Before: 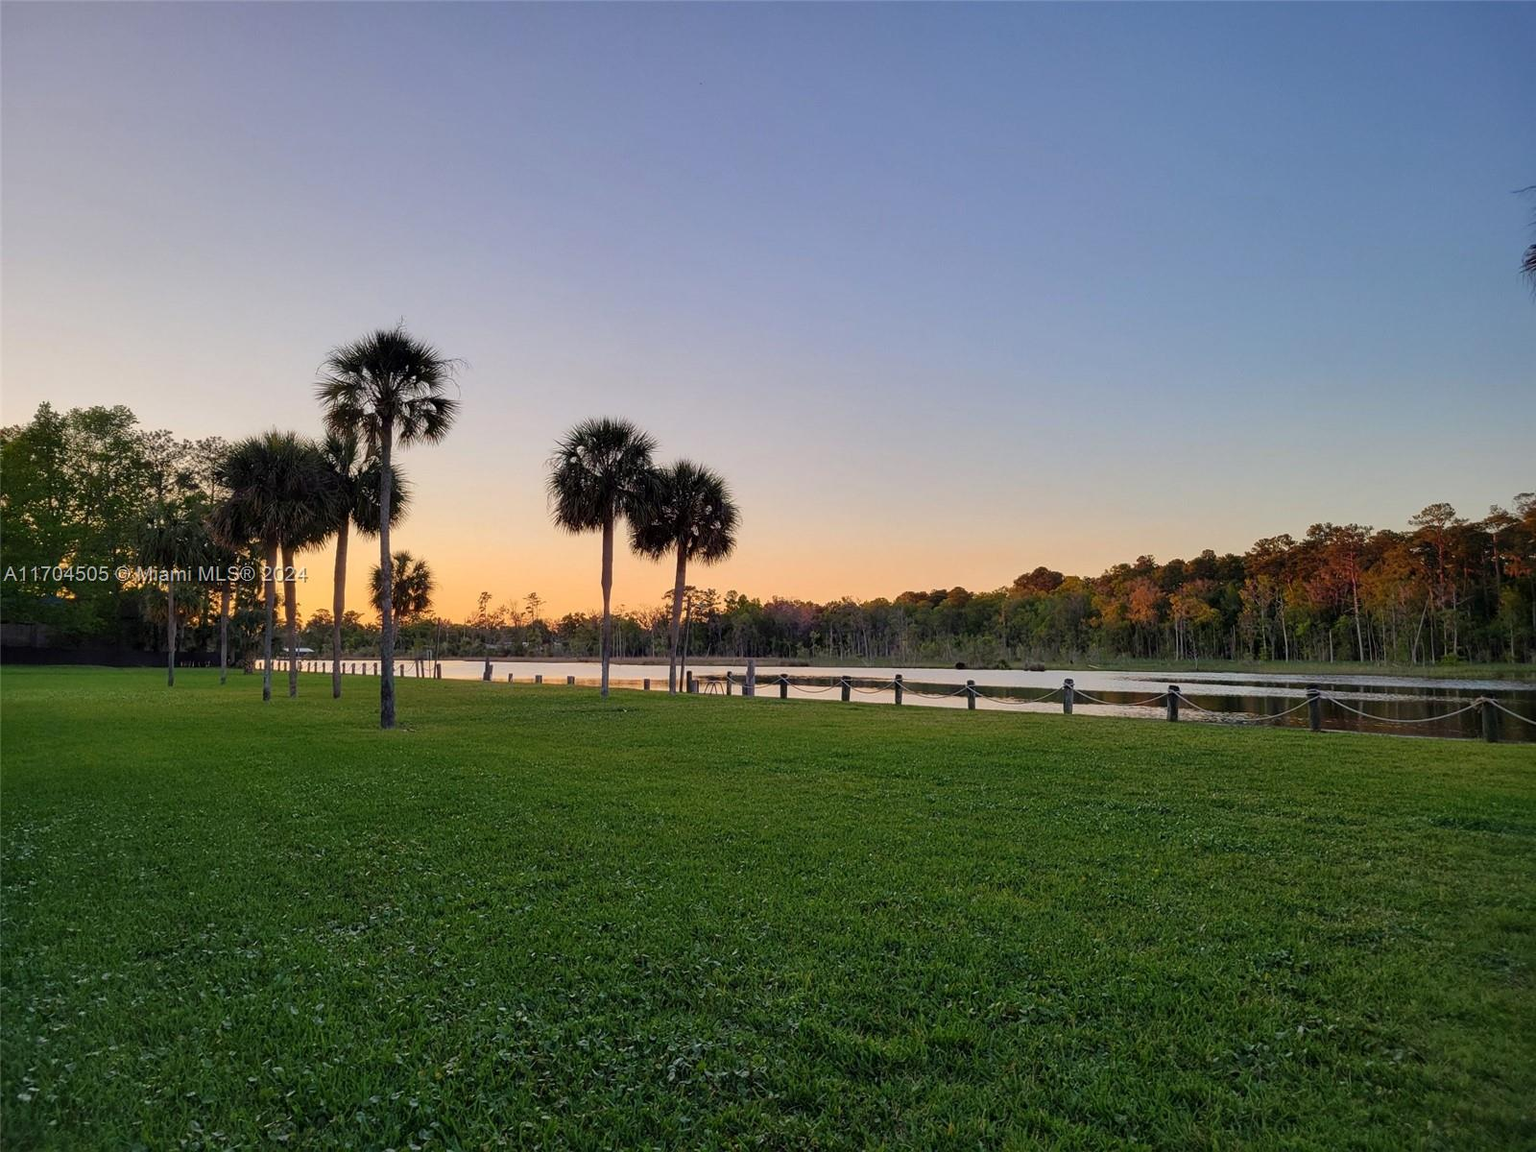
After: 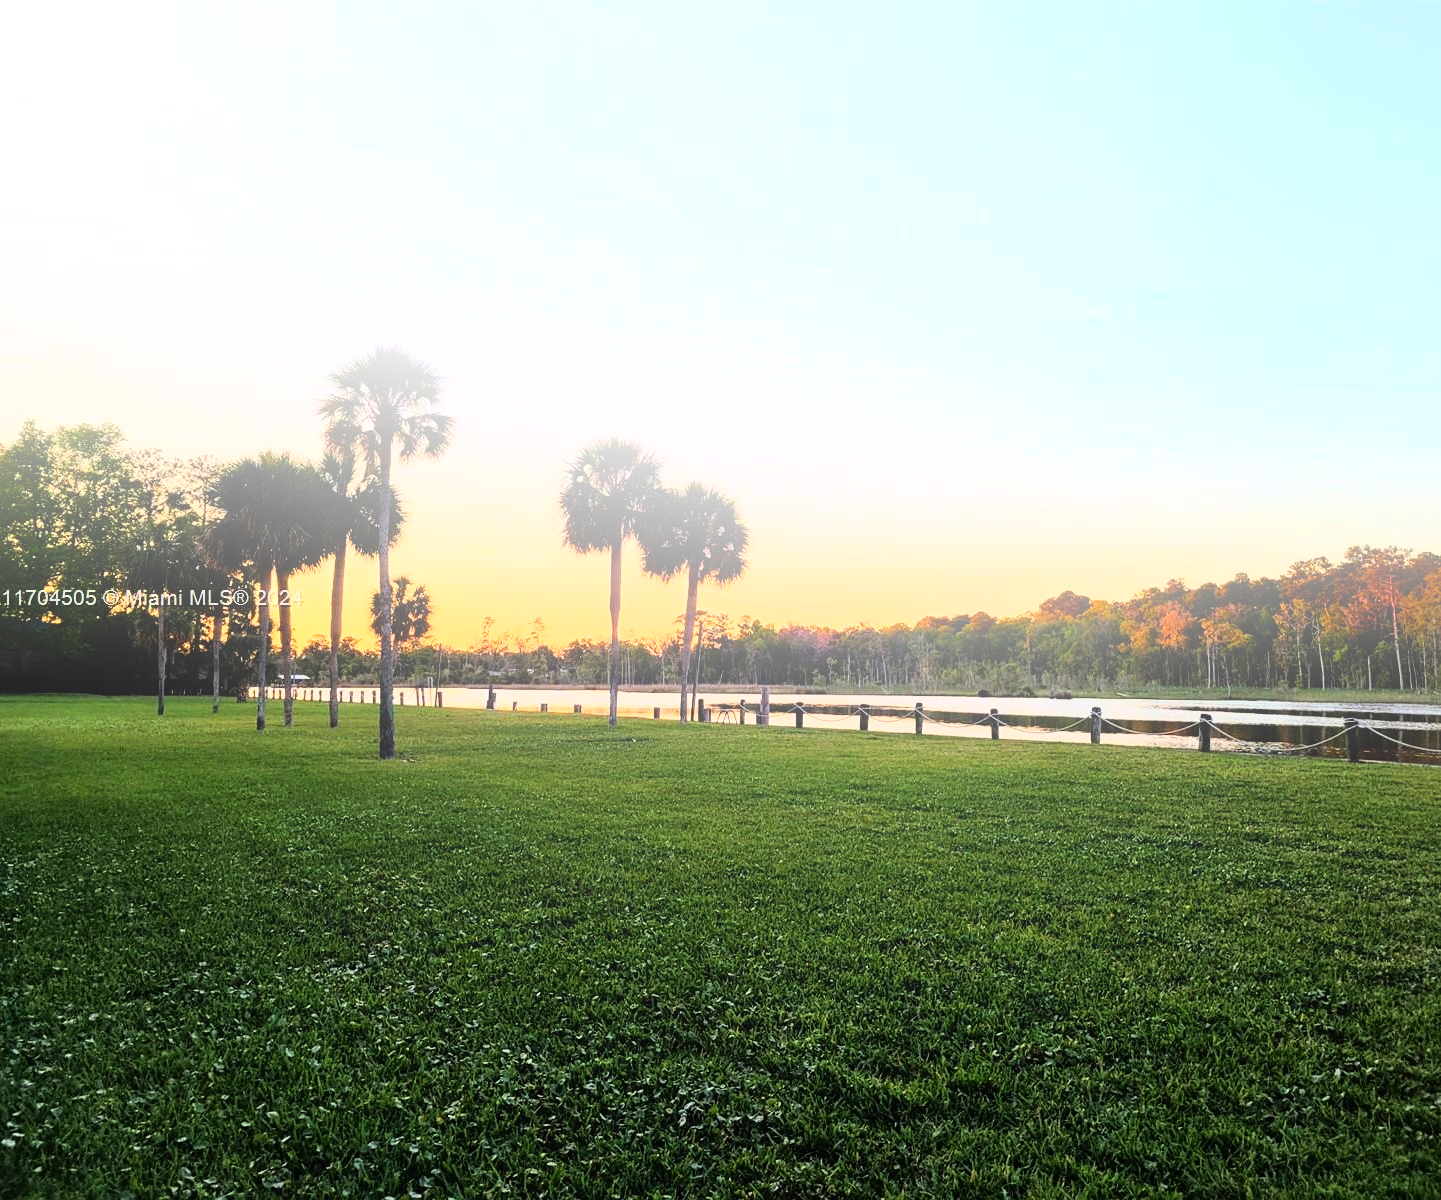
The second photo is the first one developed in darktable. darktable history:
bloom: size 38%, threshold 95%, strength 30%
crop and rotate: left 1.088%, right 8.807%
rgb curve: curves: ch0 [(0, 0) (0.21, 0.15) (0.24, 0.21) (0.5, 0.75) (0.75, 0.96) (0.89, 0.99) (1, 1)]; ch1 [(0, 0.02) (0.21, 0.13) (0.25, 0.2) (0.5, 0.67) (0.75, 0.9) (0.89, 0.97) (1, 1)]; ch2 [(0, 0.02) (0.21, 0.13) (0.25, 0.2) (0.5, 0.67) (0.75, 0.9) (0.89, 0.97) (1, 1)], compensate middle gray true
